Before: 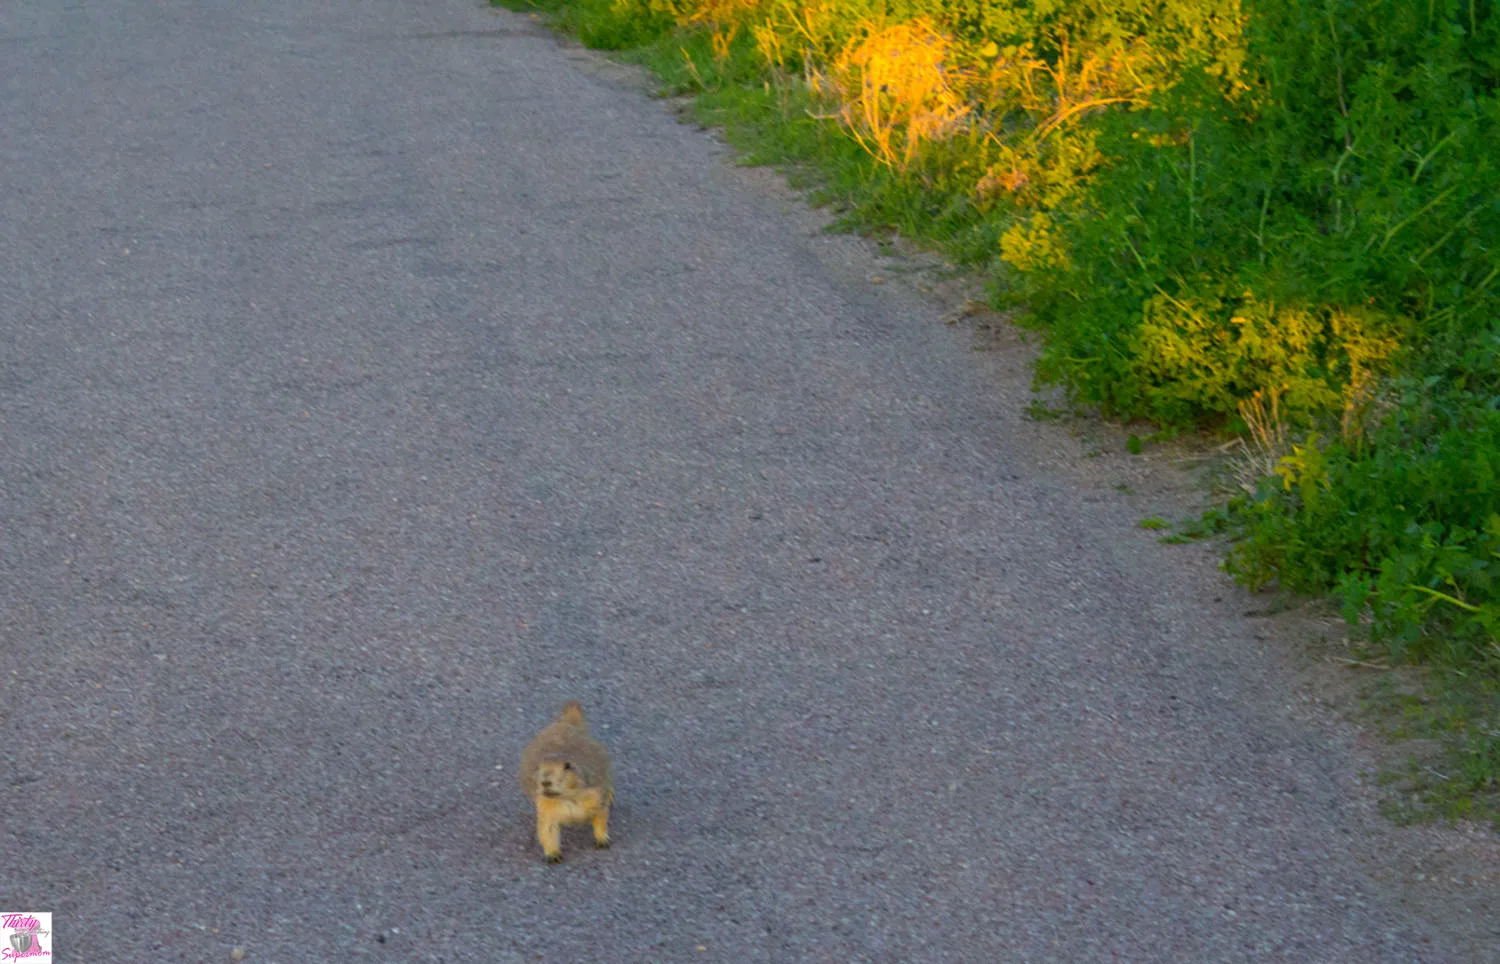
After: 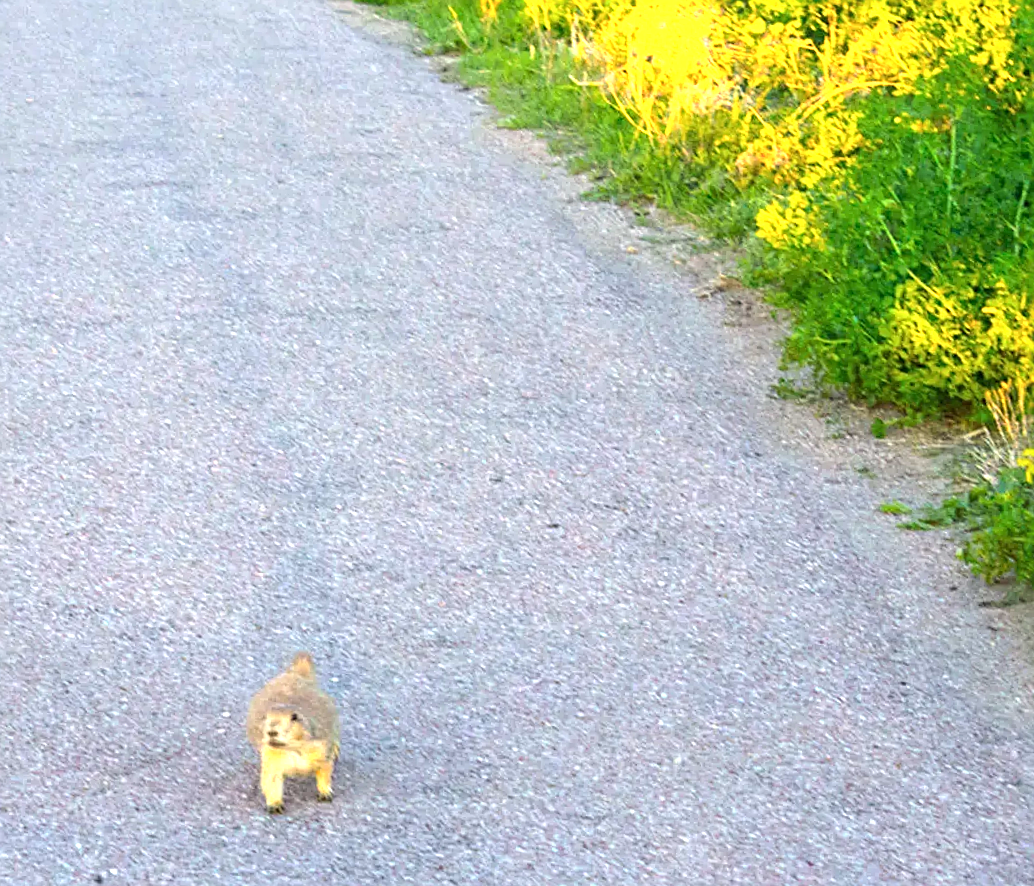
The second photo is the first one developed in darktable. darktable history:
color balance rgb: on, module defaults
crop and rotate: angle -3.27°, left 14.277%, top 0.028%, right 10.766%, bottom 0.028%
tone equalizer: -8 EV -0.417 EV, -7 EV -0.389 EV, -6 EV -0.333 EV, -5 EV -0.222 EV, -3 EV 0.222 EV, -2 EV 0.333 EV, -1 EV 0.389 EV, +0 EV 0.417 EV, edges refinement/feathering 500, mask exposure compensation -1.57 EV, preserve details no
exposure: black level correction 0, exposure 1.45 EV, compensate exposure bias true, compensate highlight preservation false
sharpen: on, module defaults
